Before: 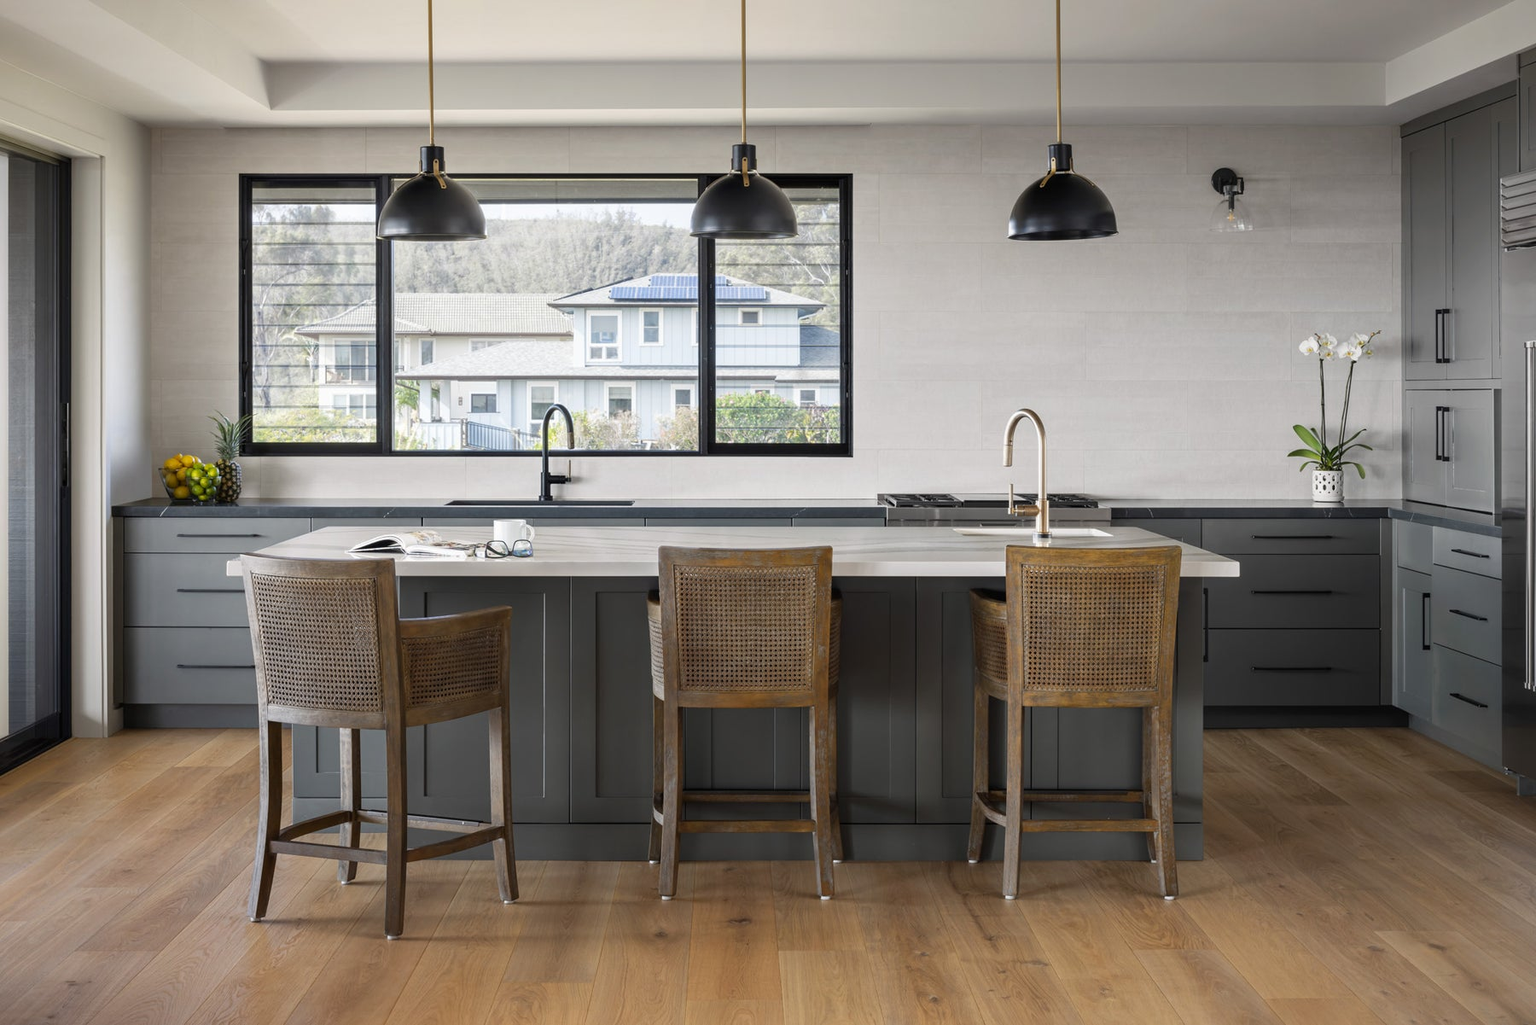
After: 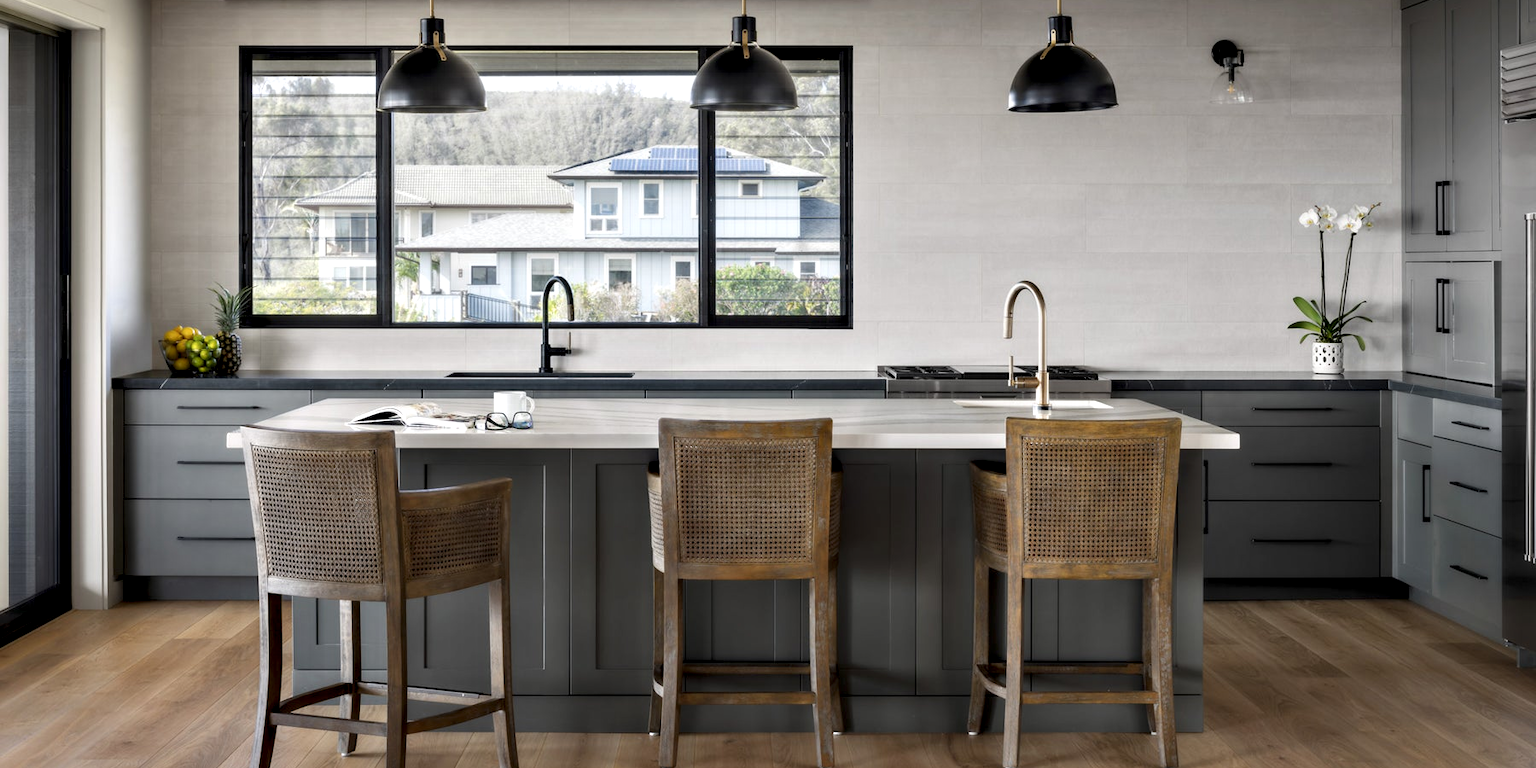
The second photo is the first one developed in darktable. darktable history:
crop and rotate: top 12.5%, bottom 12.5%
contrast equalizer: y [[0.513, 0.565, 0.608, 0.562, 0.512, 0.5], [0.5 ×6], [0.5, 0.5, 0.5, 0.528, 0.598, 0.658], [0 ×6], [0 ×6]]
